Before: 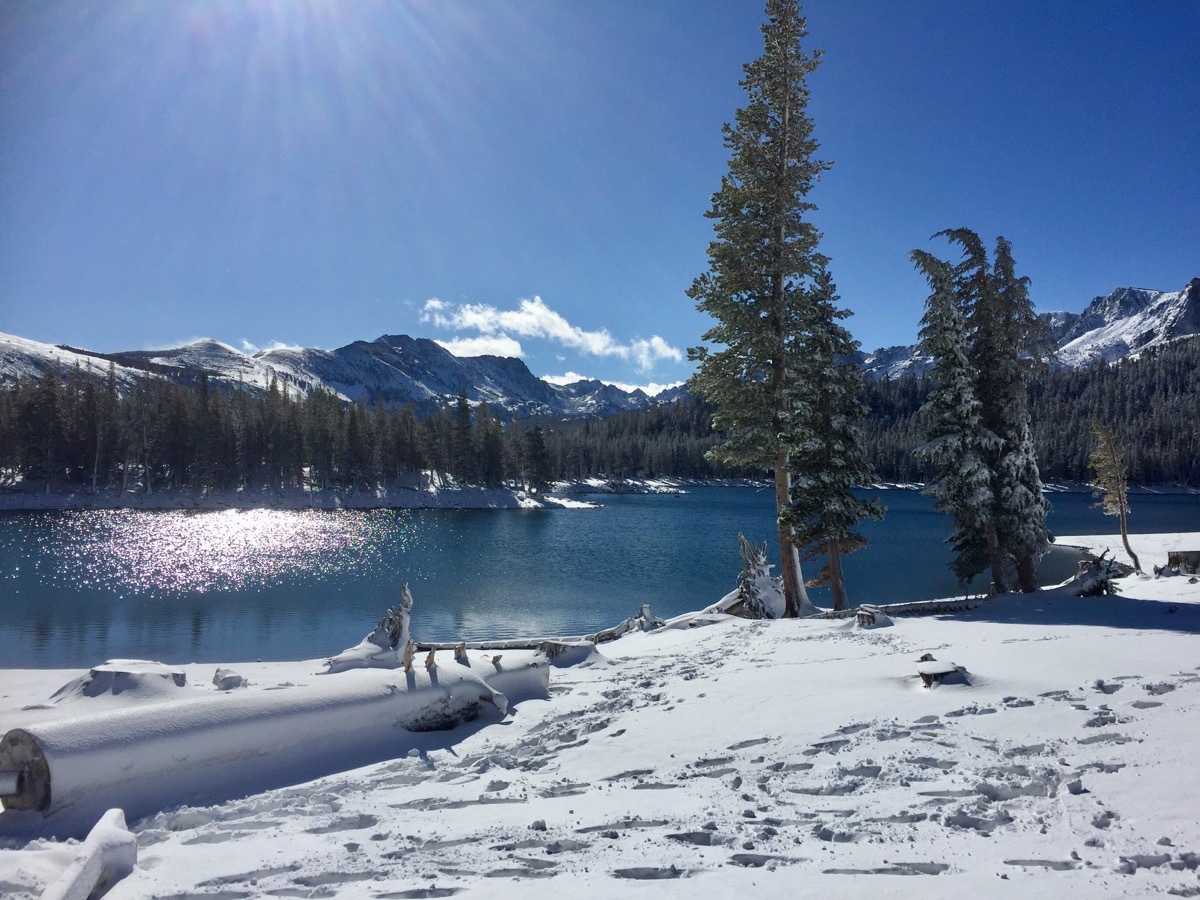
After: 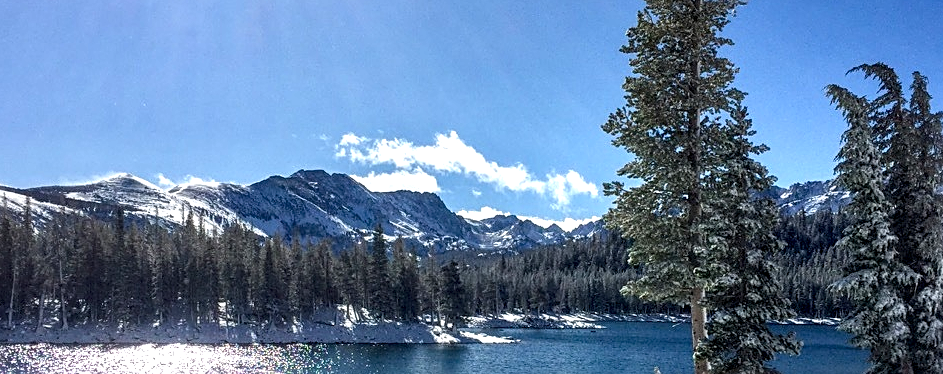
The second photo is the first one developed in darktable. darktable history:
contrast brightness saturation: contrast 0.03, brightness 0.06, saturation 0.13
exposure: black level correction 0, exposure 0.3 EV, compensate highlight preservation false
local contrast: highlights 79%, shadows 56%, detail 175%, midtone range 0.428
sharpen: on, module defaults
crop: left 7.036%, top 18.398%, right 14.379%, bottom 40.043%
